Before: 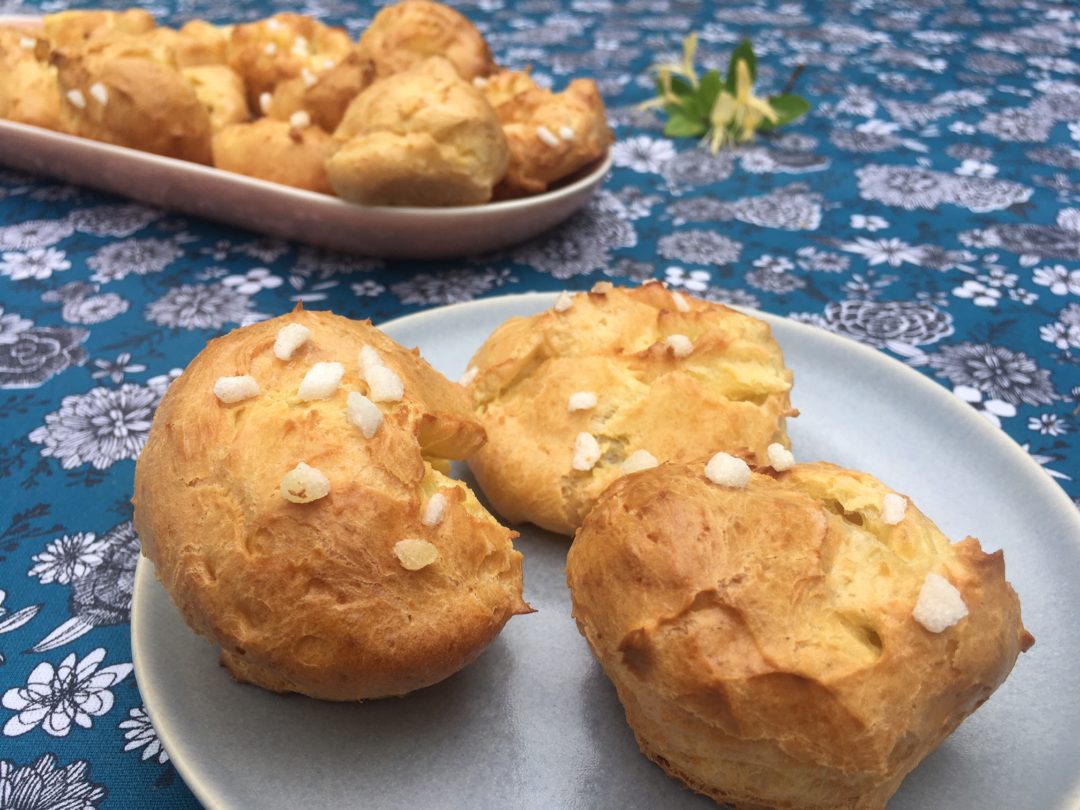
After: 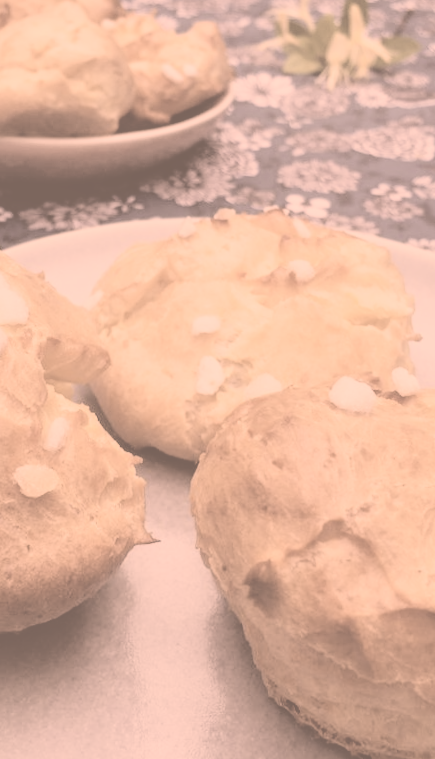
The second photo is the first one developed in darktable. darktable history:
local contrast: on, module defaults
filmic rgb: black relative exposure -5 EV, hardness 2.88, contrast 1.4, highlights saturation mix -30%
color correction: highlights a* 17.88, highlights b* 18.79
rotate and perspective: rotation 0.215°, lens shift (vertical) -0.139, crop left 0.069, crop right 0.939, crop top 0.002, crop bottom 0.996
white balance: red 0.954, blue 1.079
contrast brightness saturation: contrast -0.32, brightness 0.75, saturation -0.78
crop: left 33.452%, top 6.025%, right 23.155%
